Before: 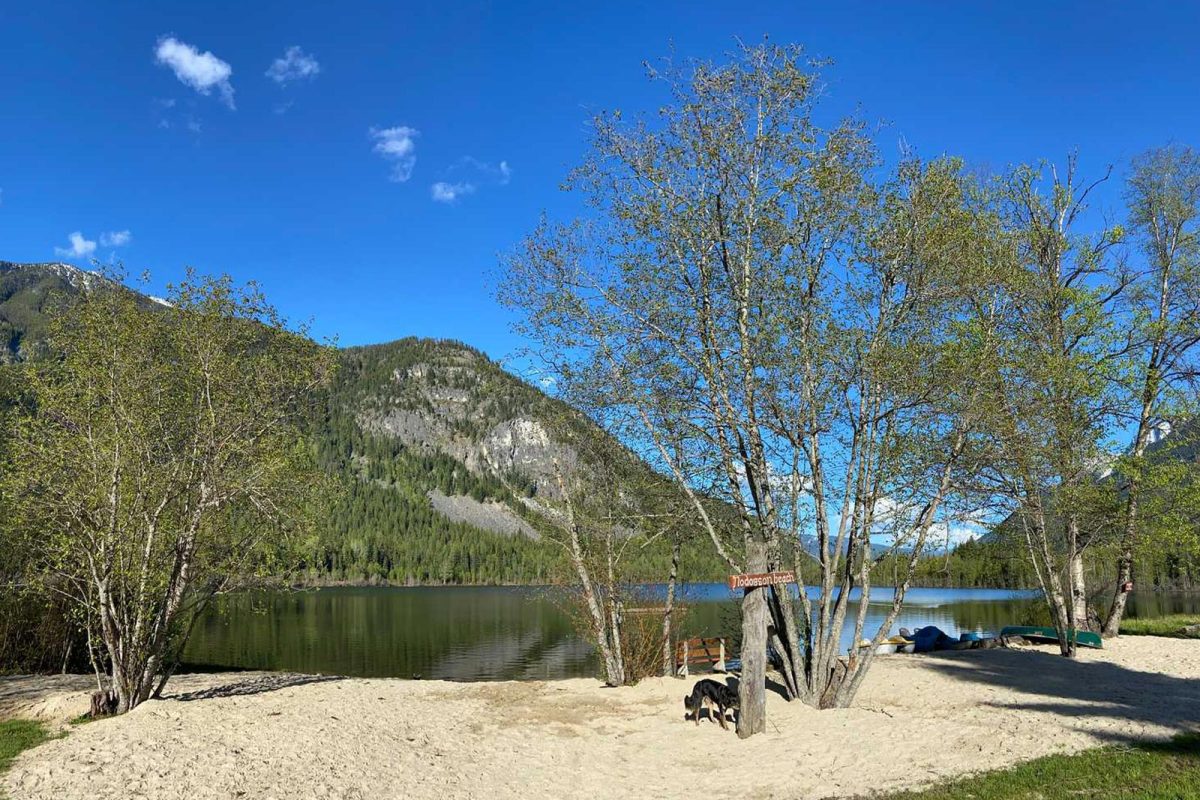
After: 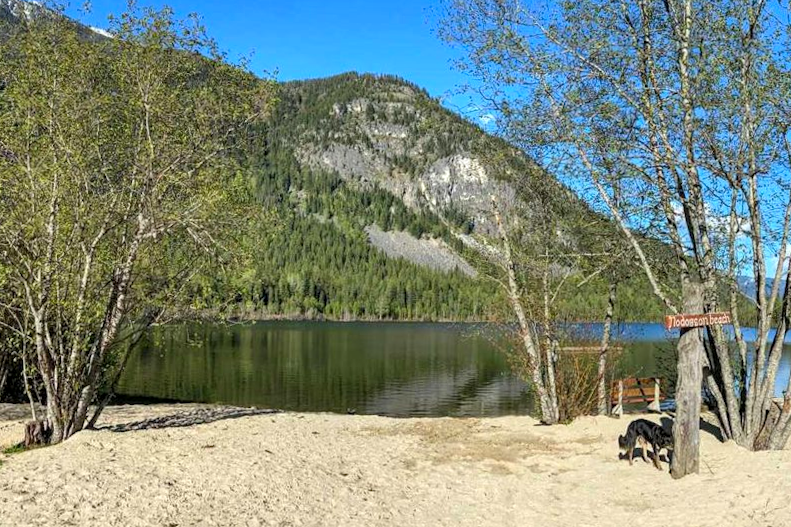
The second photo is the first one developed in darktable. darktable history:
local contrast: detail 130%
contrast brightness saturation: contrast 0.028, brightness 0.067, saturation 0.126
crop and rotate: angle -0.955°, left 4.024%, top 32.41%, right 28.373%
color correction: highlights a* -0.203, highlights b* -0.098
